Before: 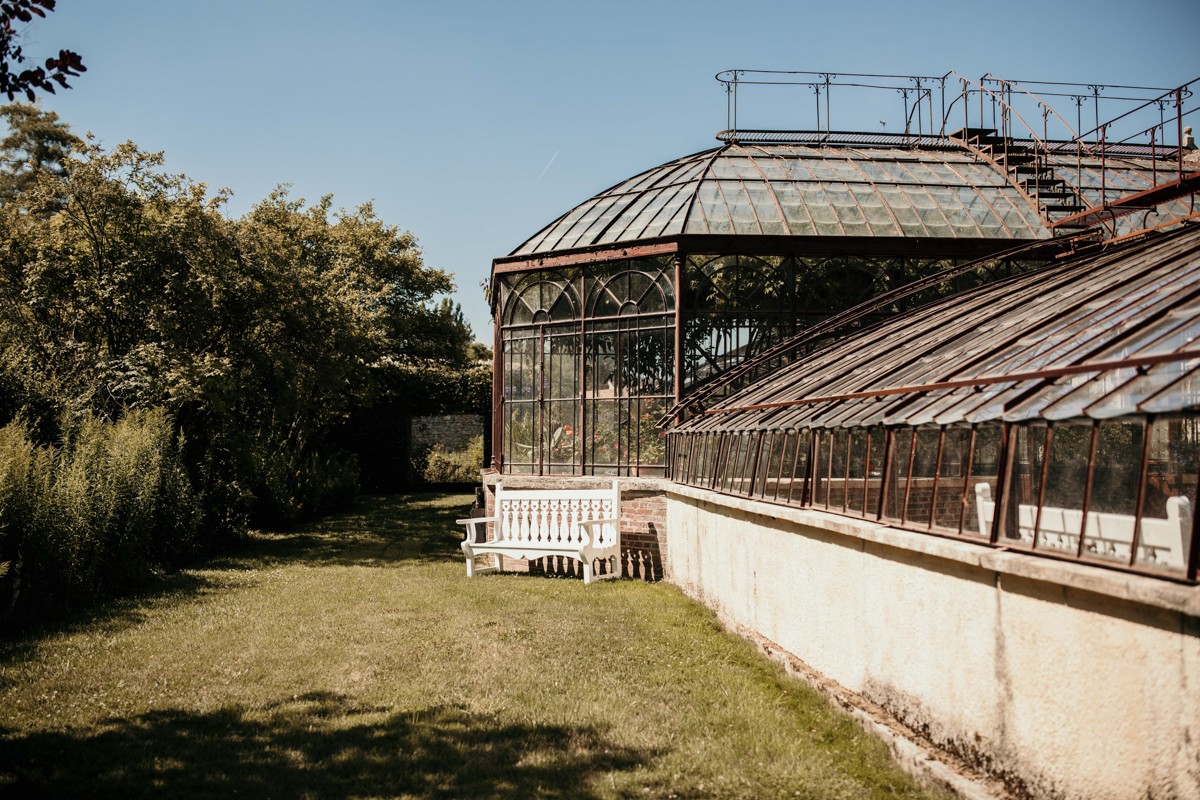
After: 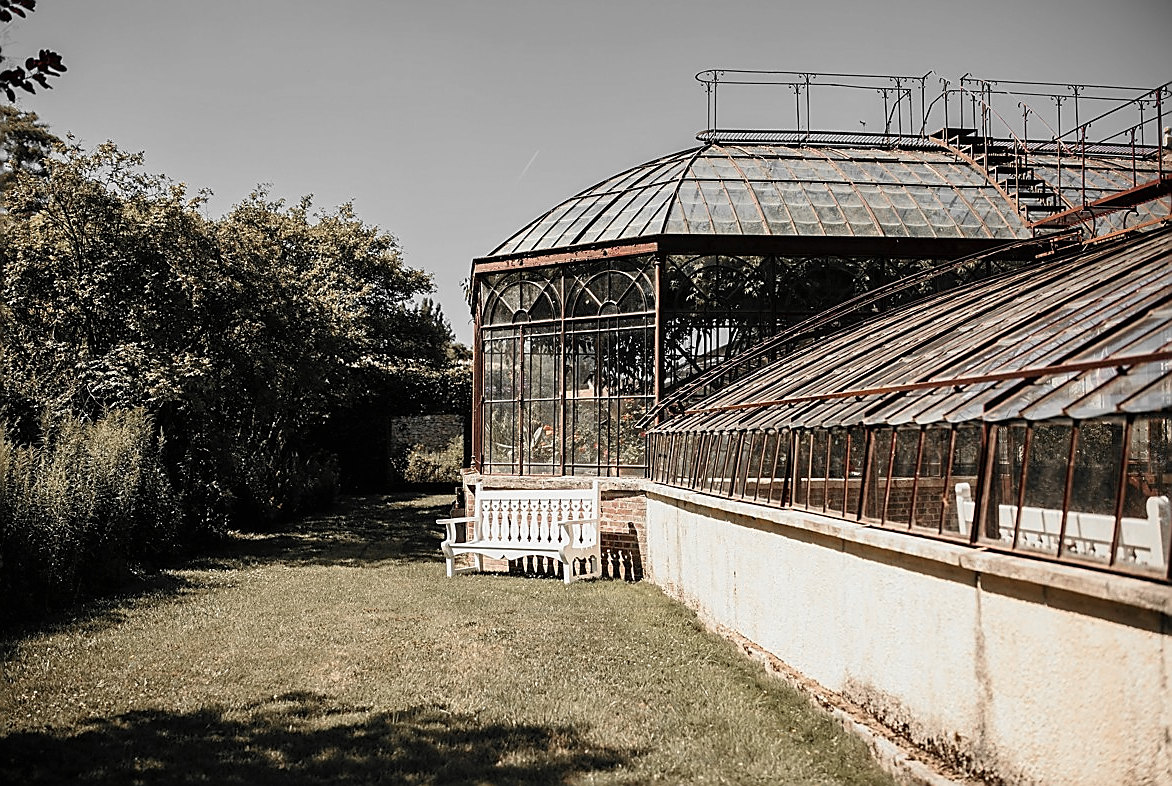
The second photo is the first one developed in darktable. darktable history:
sharpen: radius 1.383, amount 1.24, threshold 0.675
color zones: curves: ch0 [(0, 0.447) (0.184, 0.543) (0.323, 0.476) (0.429, 0.445) (0.571, 0.443) (0.714, 0.451) (0.857, 0.452) (1, 0.447)]; ch1 [(0, 0.464) (0.176, 0.46) (0.287, 0.177) (0.429, 0.002) (0.571, 0) (0.714, 0) (0.857, 0) (1, 0.464)]
crop and rotate: left 1.672%, right 0.632%, bottom 1.716%
